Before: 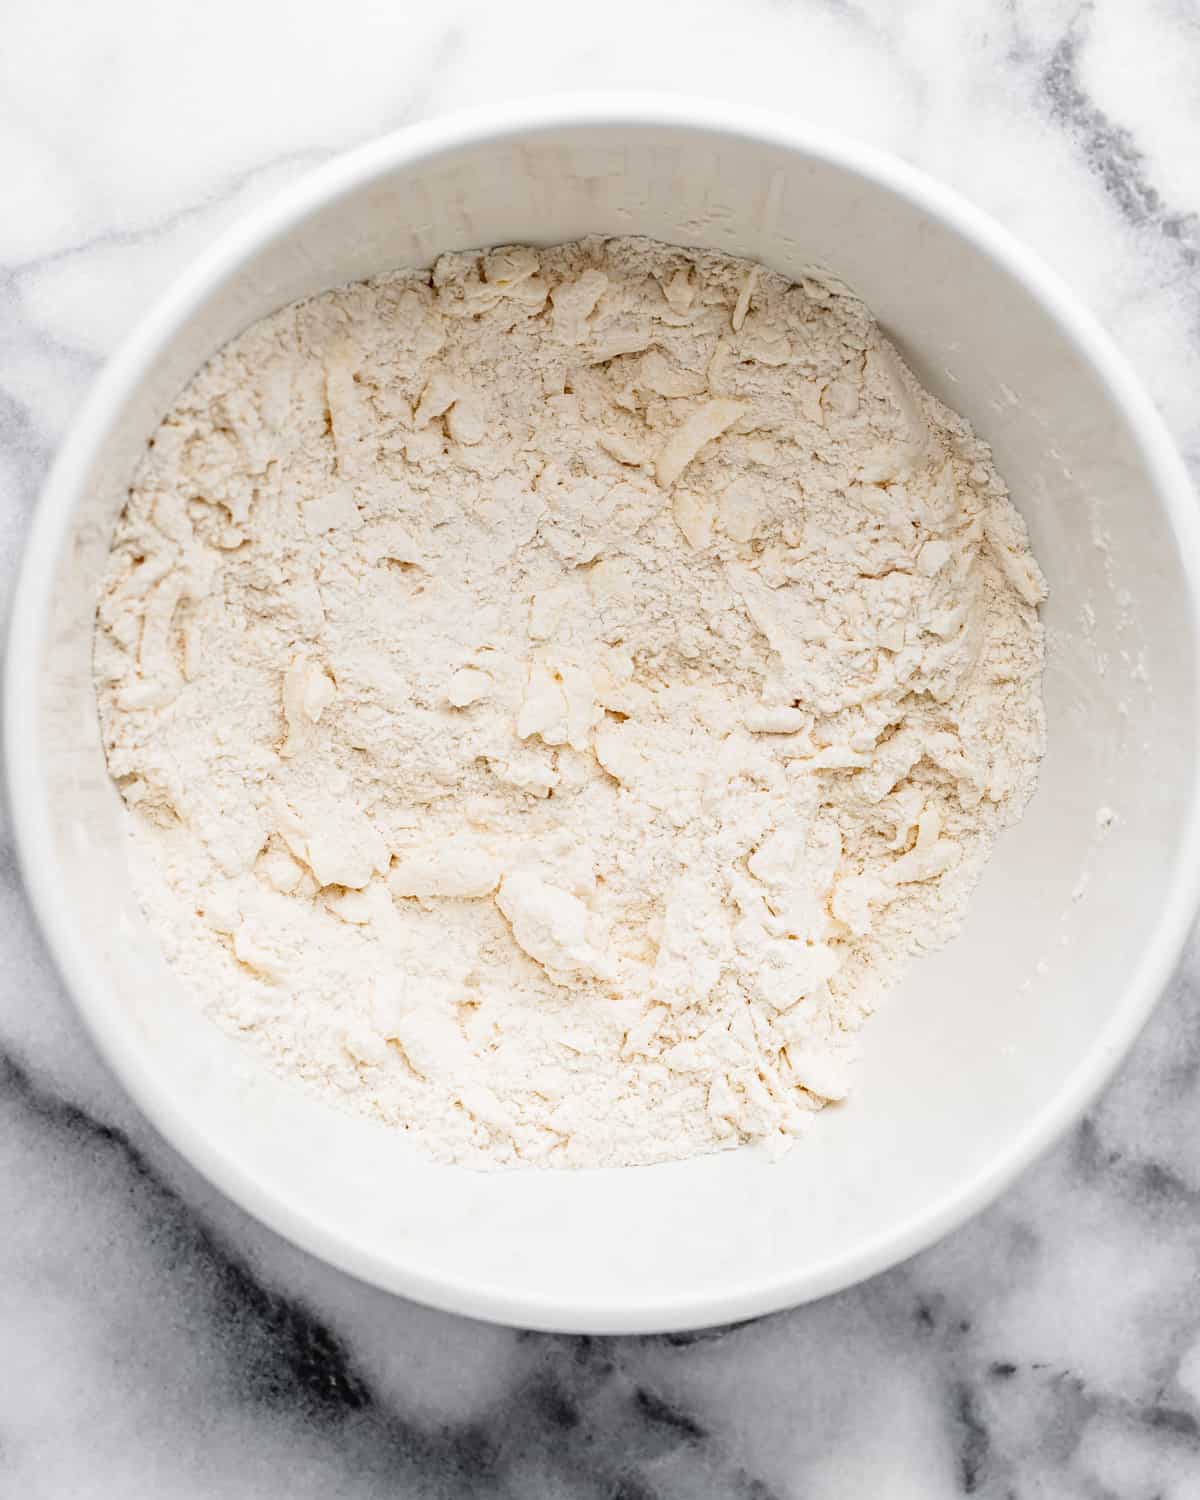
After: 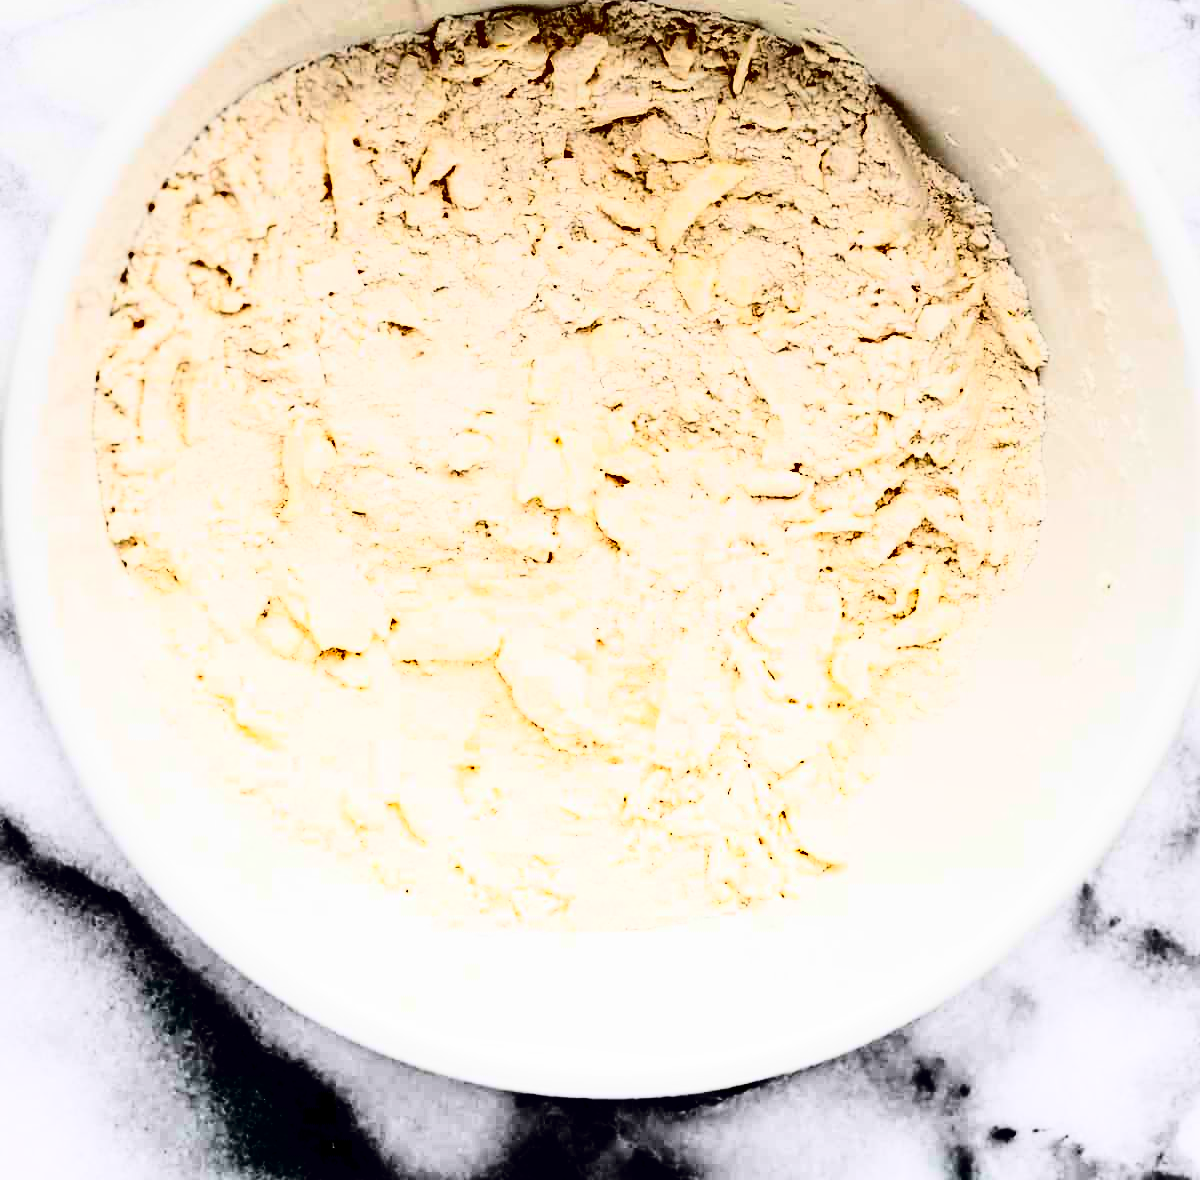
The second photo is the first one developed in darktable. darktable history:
contrast brightness saturation: contrast 0.77, brightness -1, saturation 1
base curve: curves: ch0 [(0, 0) (0.005, 0.002) (0.193, 0.295) (0.399, 0.664) (0.75, 0.928) (1, 1)]
crop and rotate: top 15.774%, bottom 5.506%
graduated density: rotation 5.63°, offset 76.9
